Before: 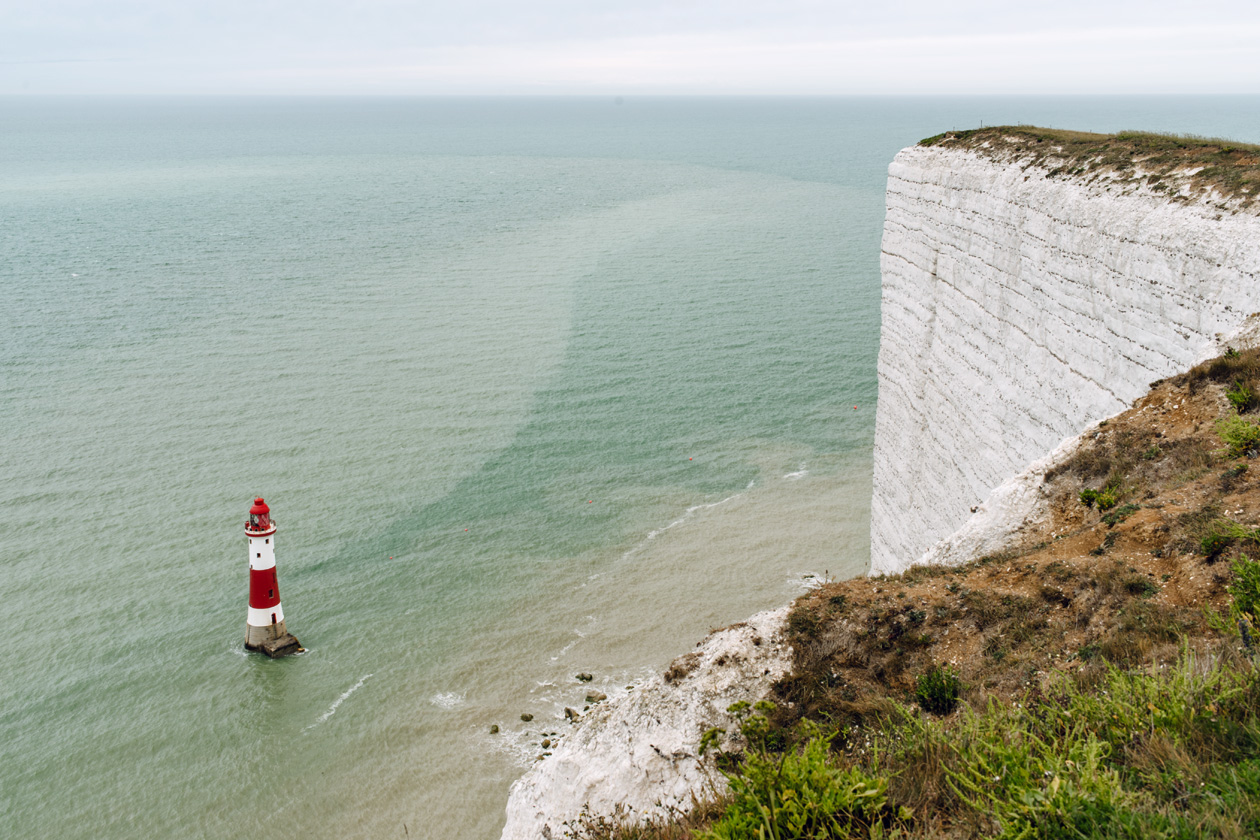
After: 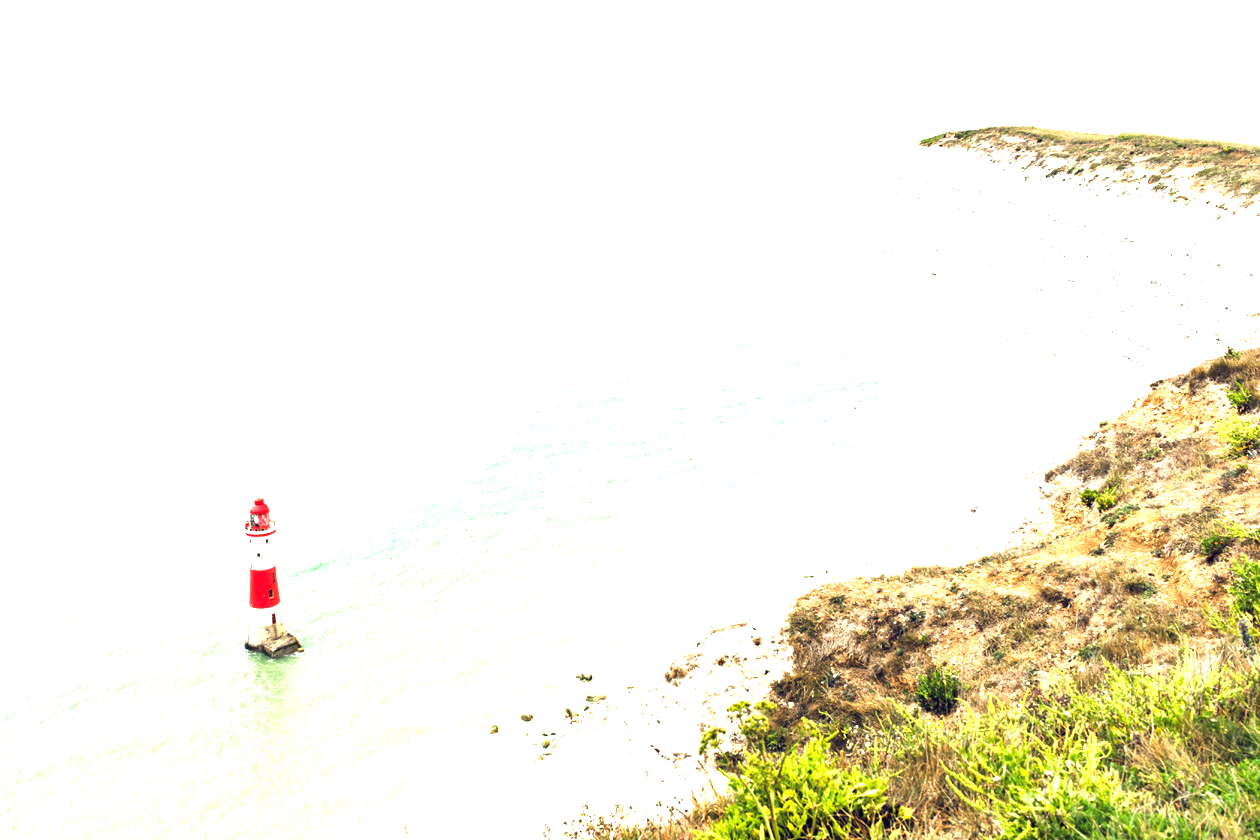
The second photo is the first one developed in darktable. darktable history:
exposure: black level correction 0, exposure 2.341 EV, compensate highlight preservation false
